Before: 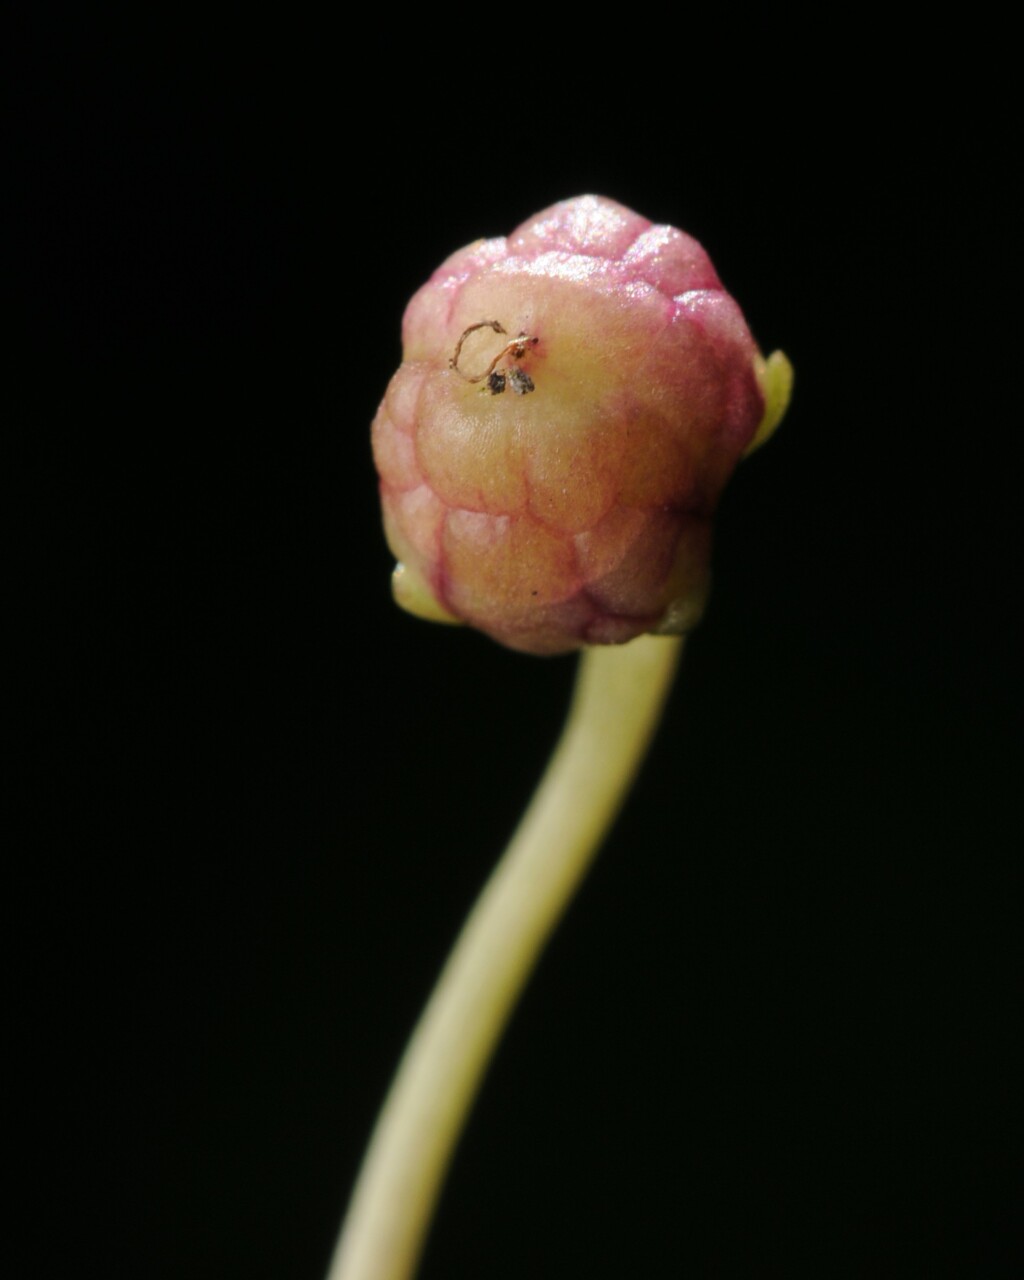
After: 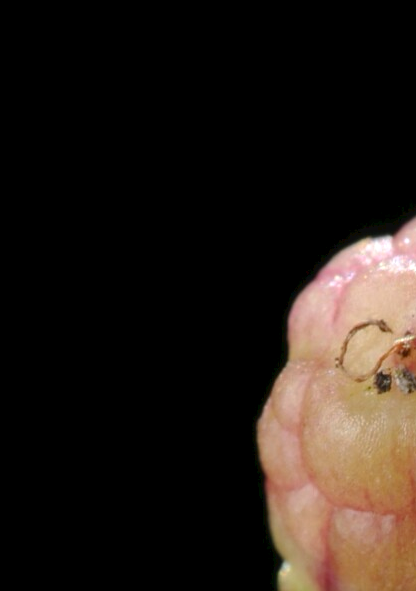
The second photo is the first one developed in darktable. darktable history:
crop and rotate: left 11.164%, top 0.086%, right 48.169%, bottom 53.719%
tone curve: curves: ch0 [(0, 0) (0.003, 0.032) (0.011, 0.034) (0.025, 0.039) (0.044, 0.055) (0.069, 0.078) (0.1, 0.111) (0.136, 0.147) (0.177, 0.191) (0.224, 0.238) (0.277, 0.291) (0.335, 0.35) (0.399, 0.41) (0.468, 0.48) (0.543, 0.547) (0.623, 0.621) (0.709, 0.699) (0.801, 0.789) (0.898, 0.884) (1, 1)], preserve colors none
exposure: black level correction 0.002, exposure 0.147 EV, compensate exposure bias true, compensate highlight preservation false
